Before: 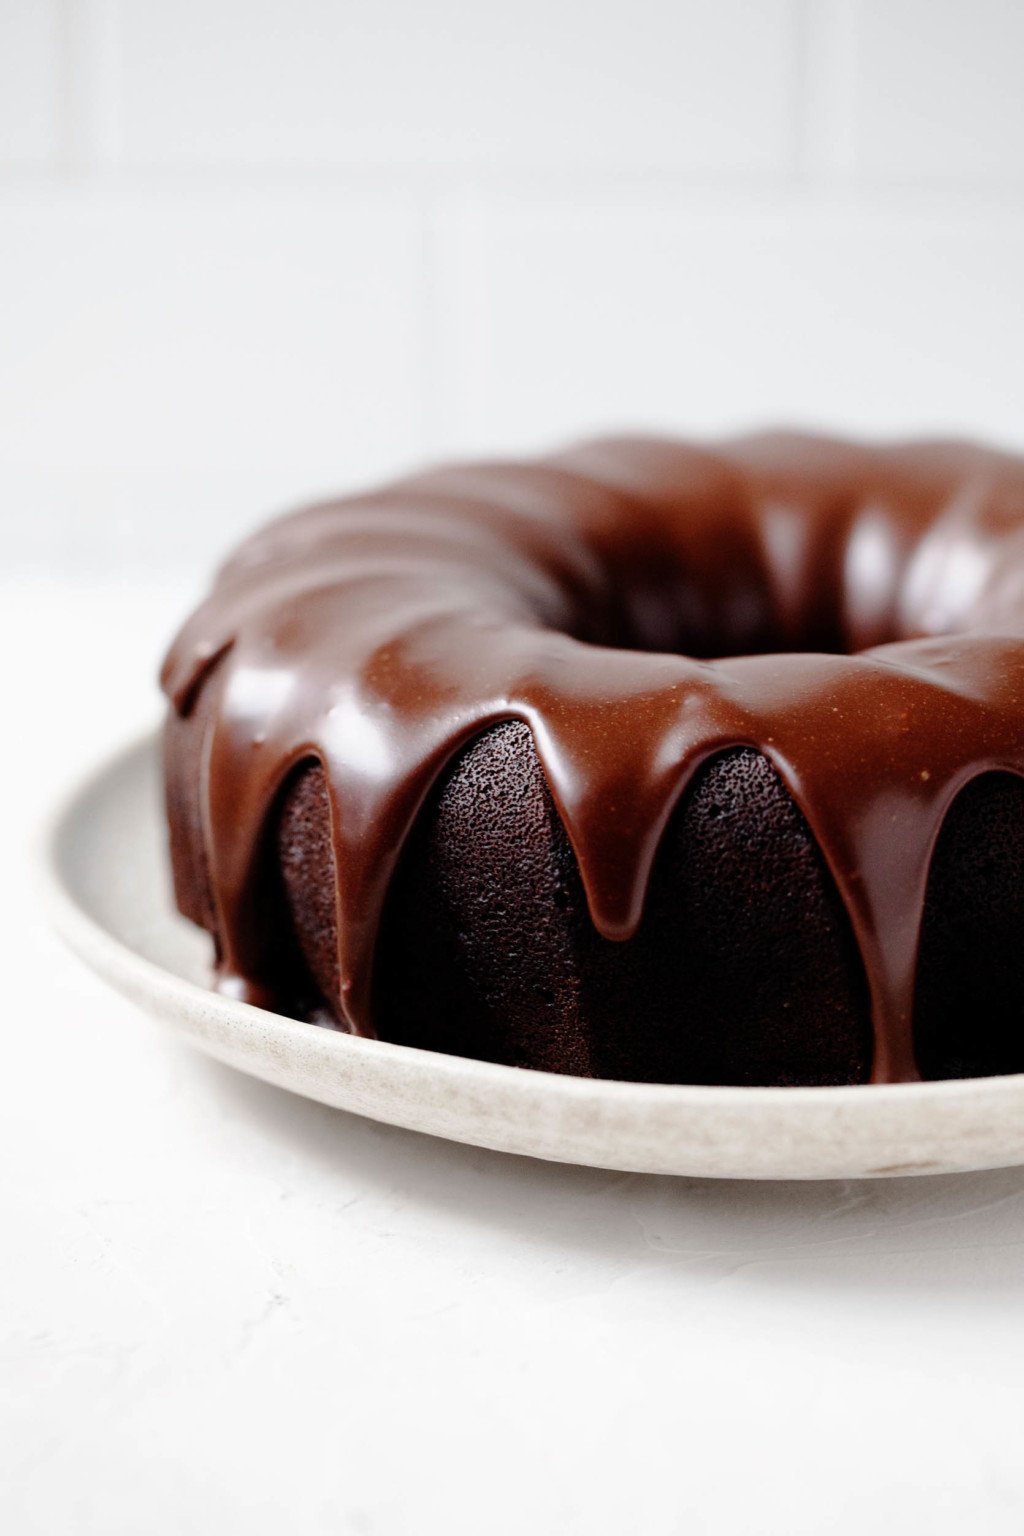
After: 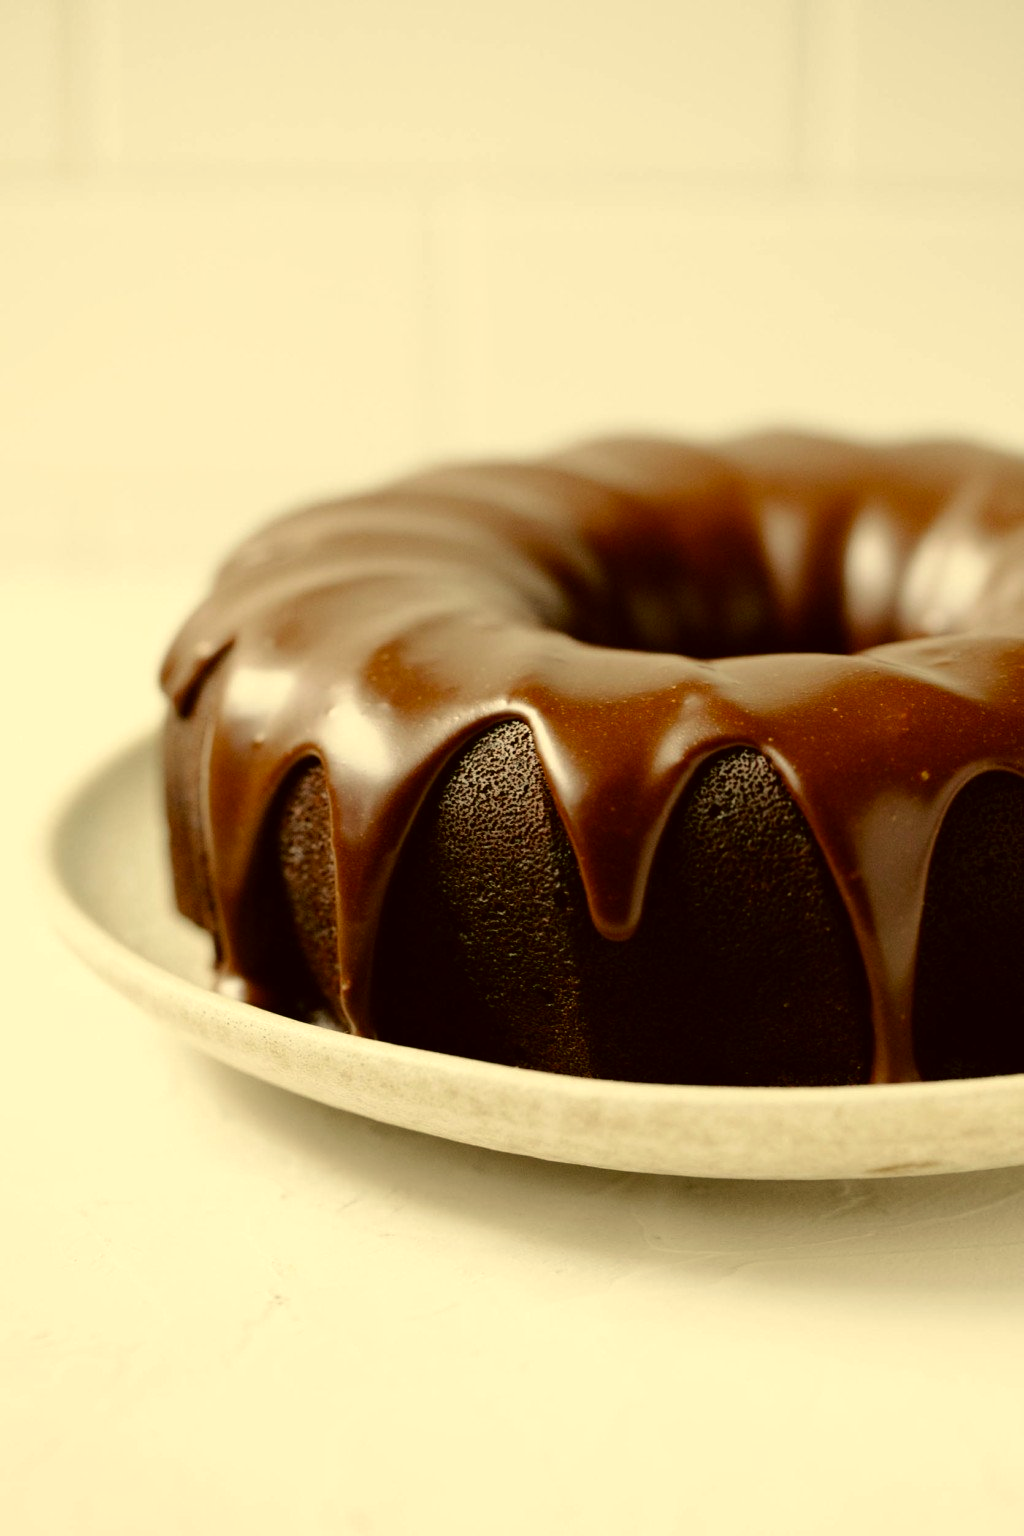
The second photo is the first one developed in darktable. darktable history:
color correction: highlights a* 0.17, highlights b* 28.86, shadows a* -0.293, shadows b* 21.5
